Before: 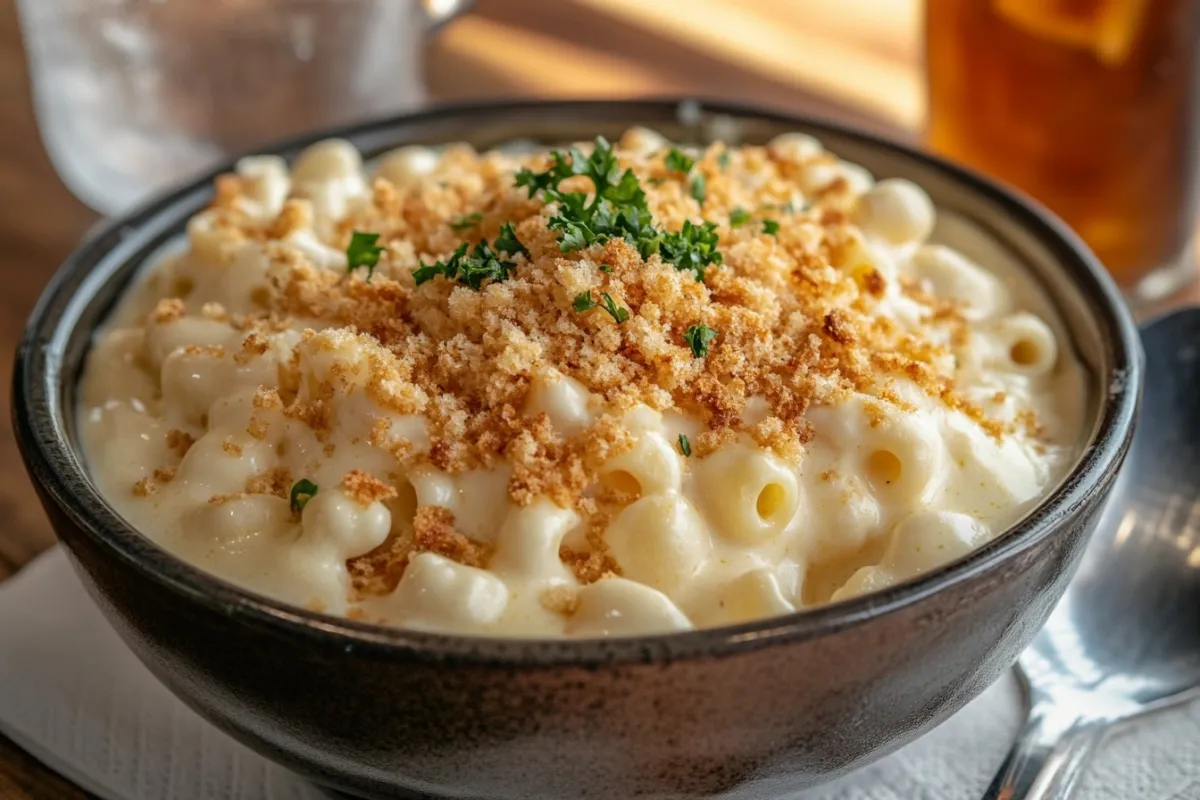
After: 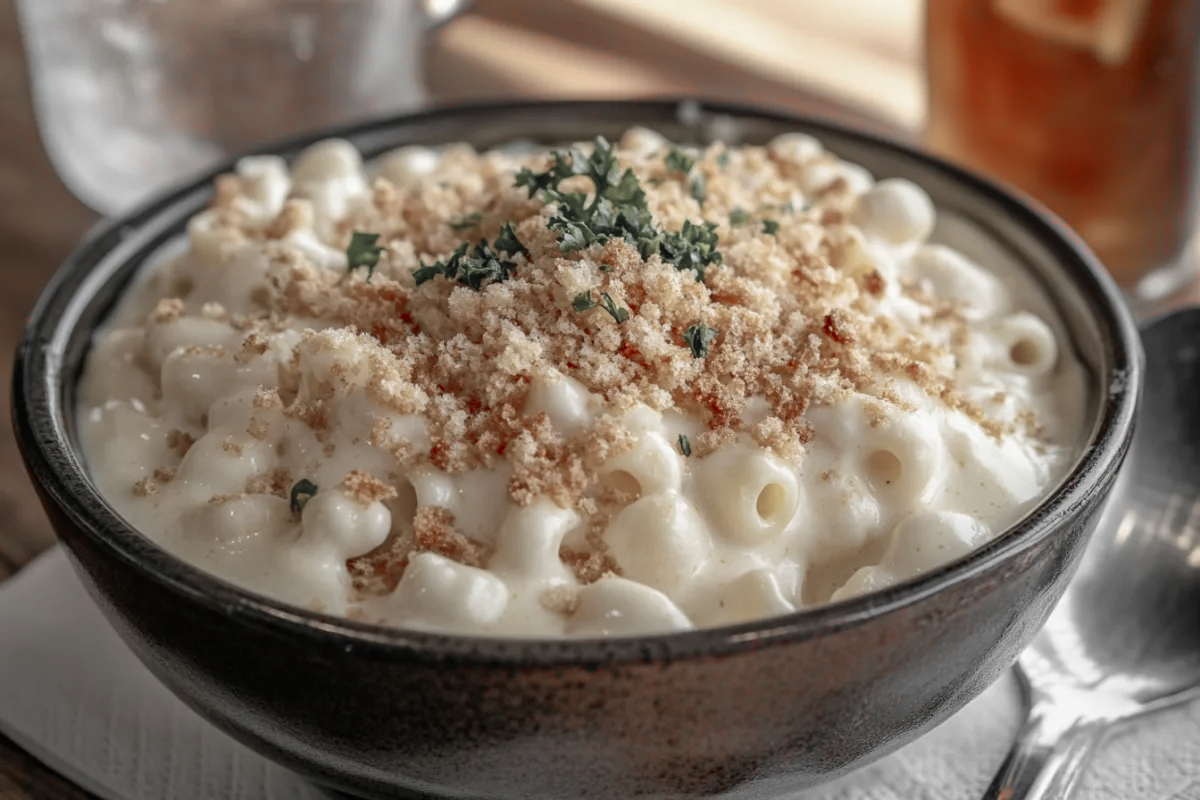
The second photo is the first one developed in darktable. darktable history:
color correction: highlights a* -0.137, highlights b* 0.137
color zones: curves: ch1 [(0, 0.831) (0.08, 0.771) (0.157, 0.268) (0.241, 0.207) (0.562, -0.005) (0.714, -0.013) (0.876, 0.01) (1, 0.831)]
